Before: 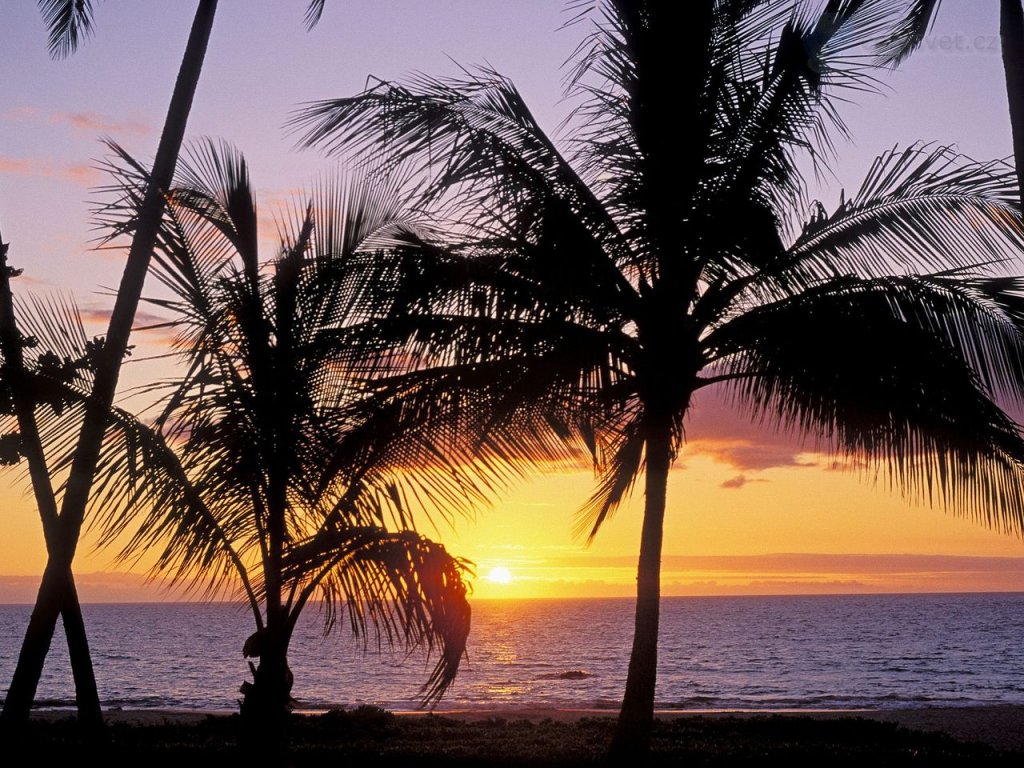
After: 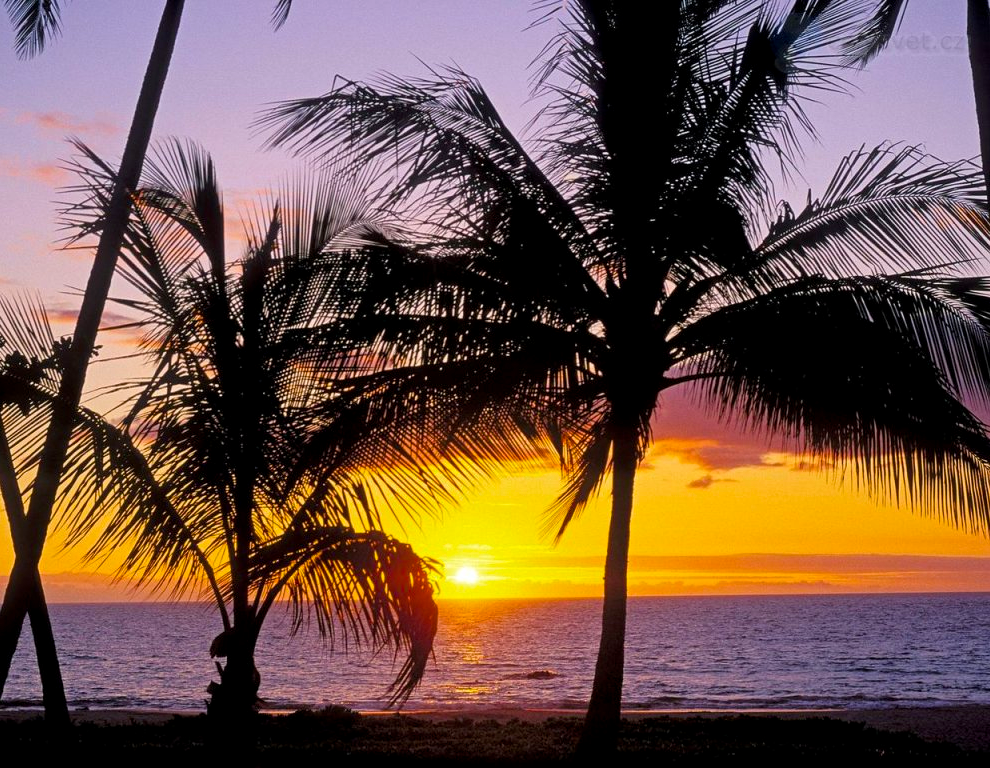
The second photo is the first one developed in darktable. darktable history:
color balance rgb: perceptual saturation grading › global saturation 30%, global vibrance 20%
crop and rotate: left 3.238%
local contrast: highlights 100%, shadows 100%, detail 120%, midtone range 0.2
